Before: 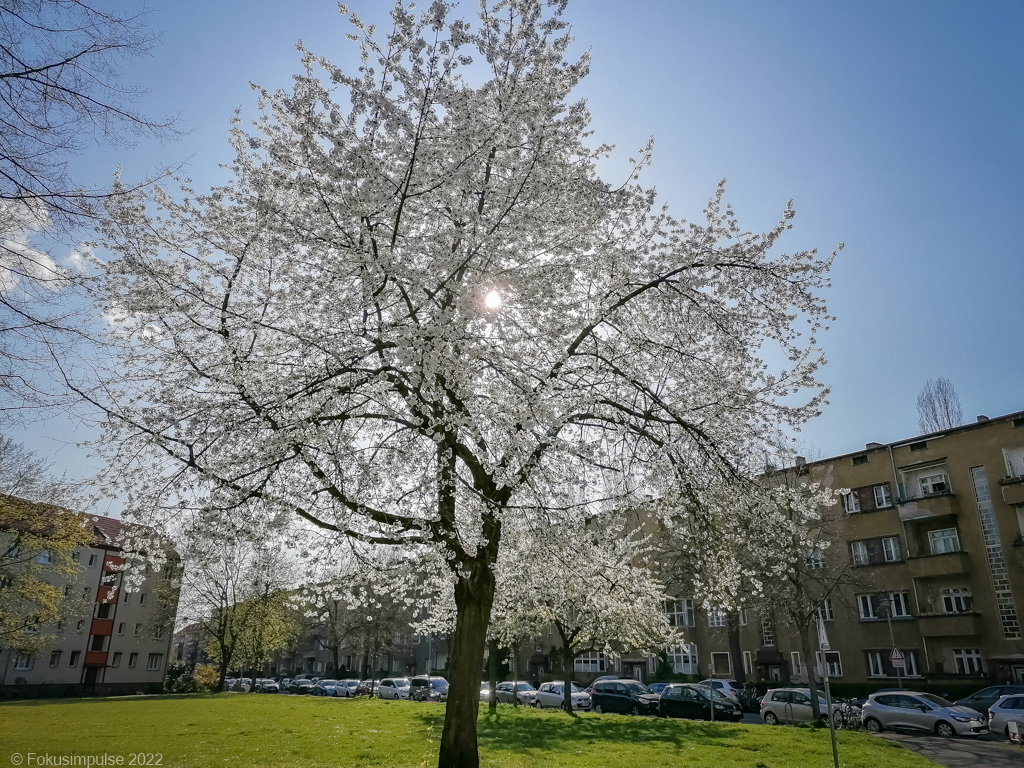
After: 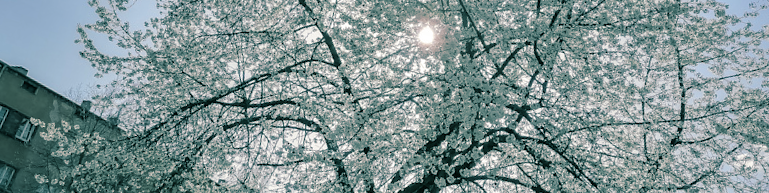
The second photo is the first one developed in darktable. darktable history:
crop and rotate: angle 16.12°, top 30.835%, bottom 35.653%
split-toning: shadows › hue 186.43°, highlights › hue 49.29°, compress 30.29%
tone equalizer: on, module defaults
